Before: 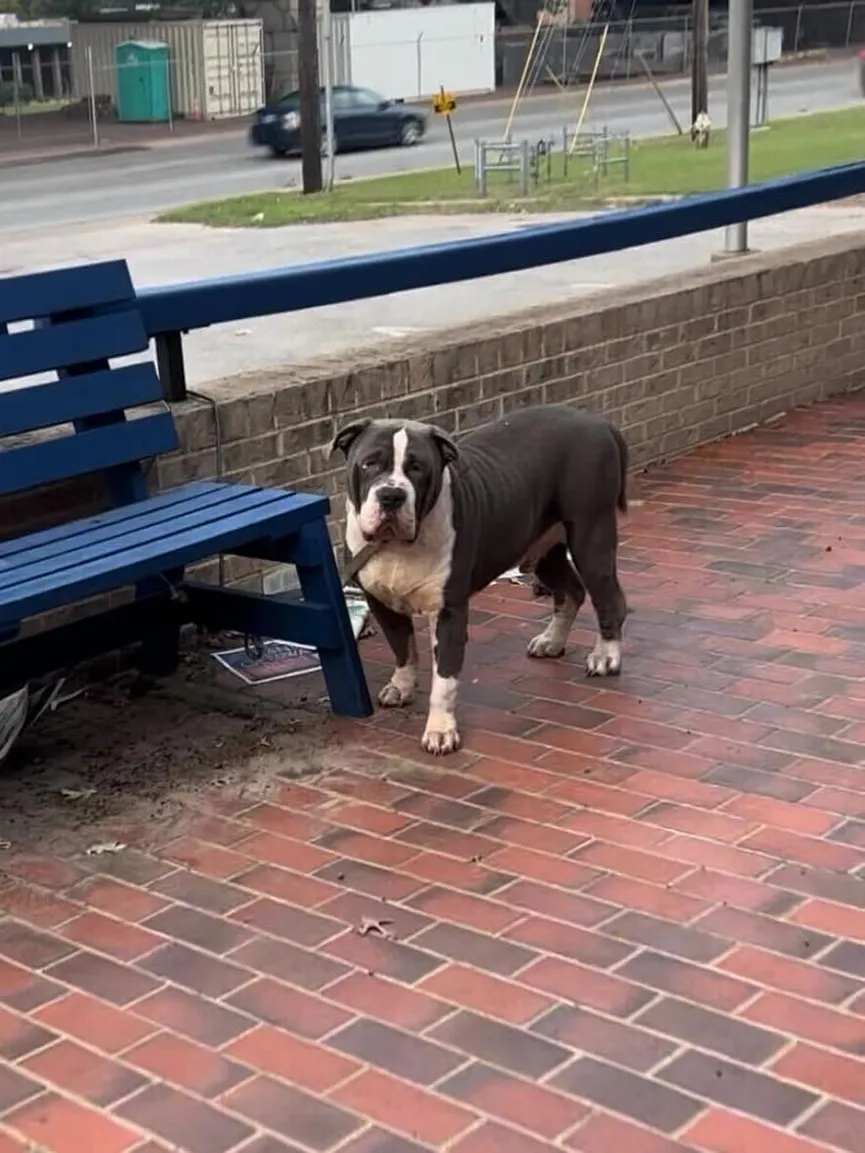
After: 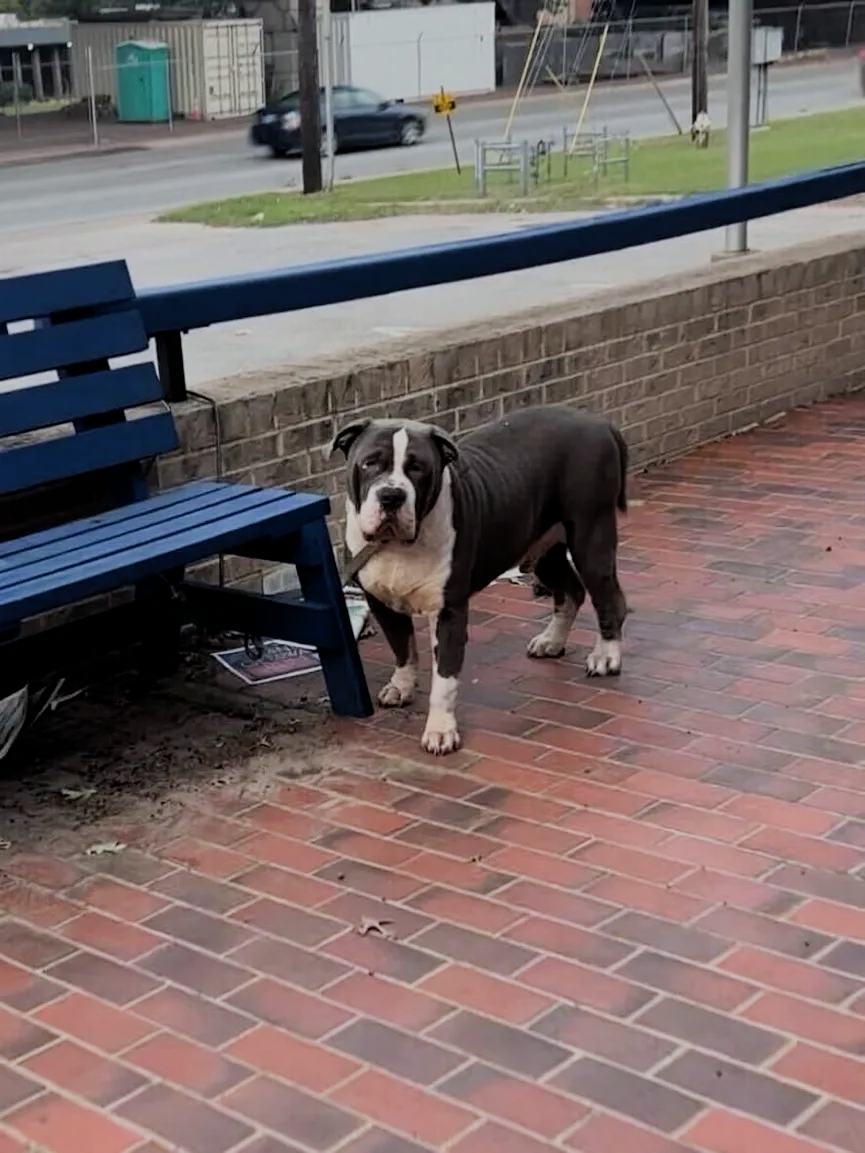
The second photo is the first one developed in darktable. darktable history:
white balance: red 0.982, blue 1.018
filmic rgb: black relative exposure -6.98 EV, white relative exposure 5.63 EV, hardness 2.86
